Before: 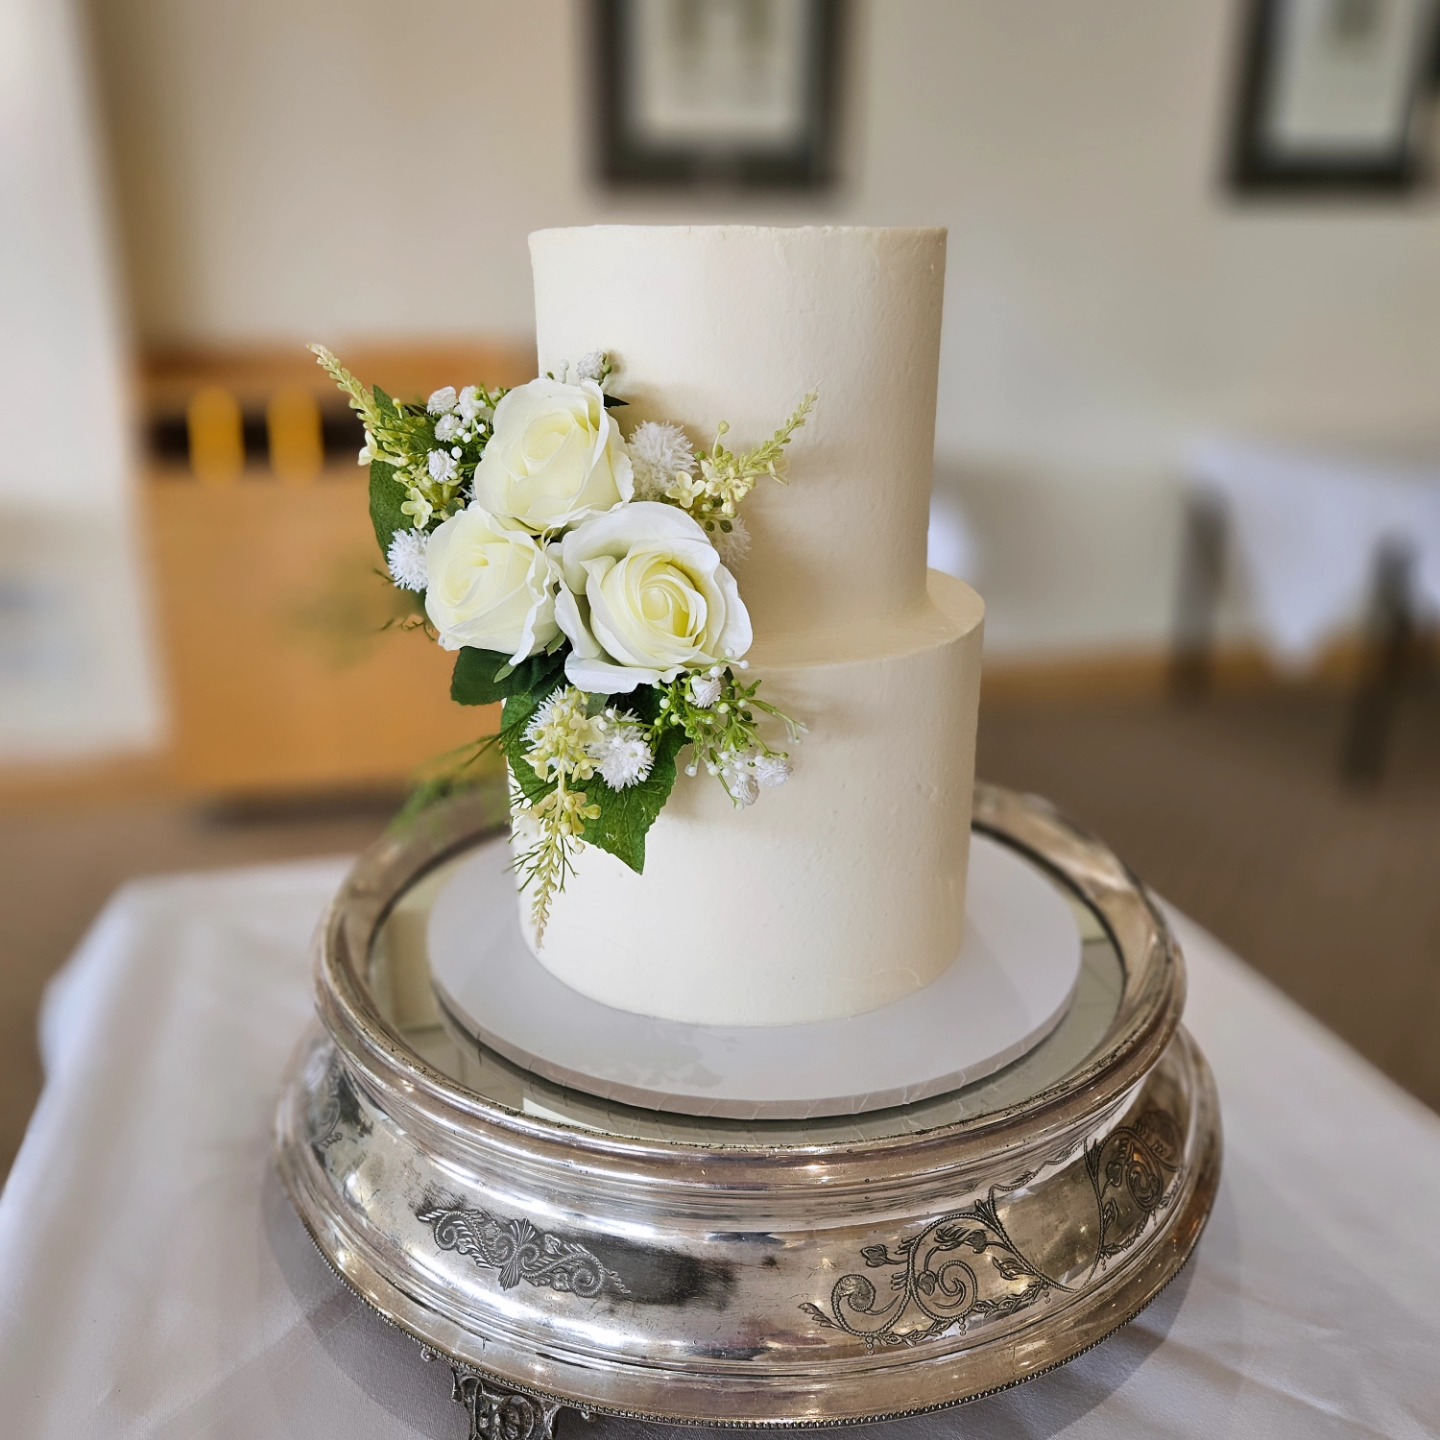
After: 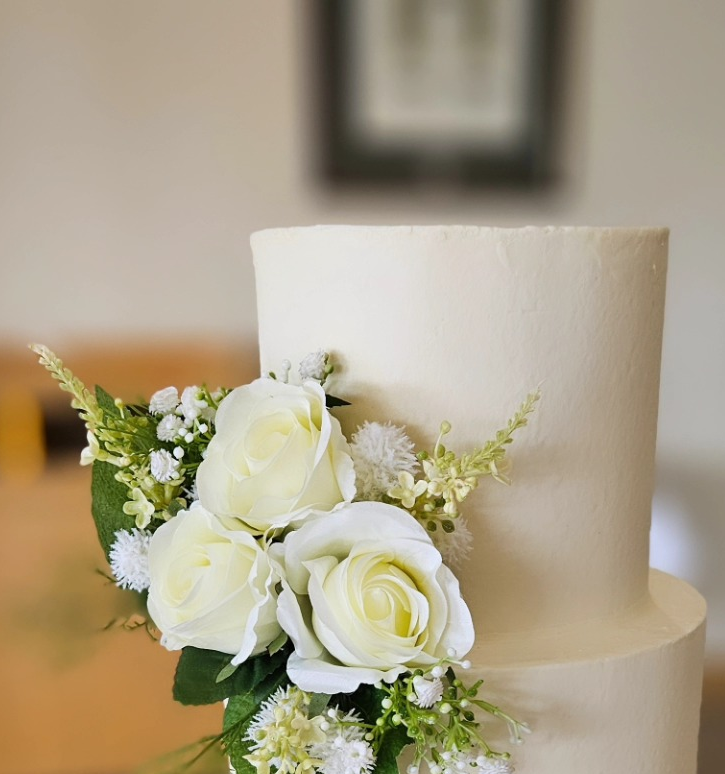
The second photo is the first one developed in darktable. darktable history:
crop: left 19.368%, right 30.267%, bottom 46.186%
